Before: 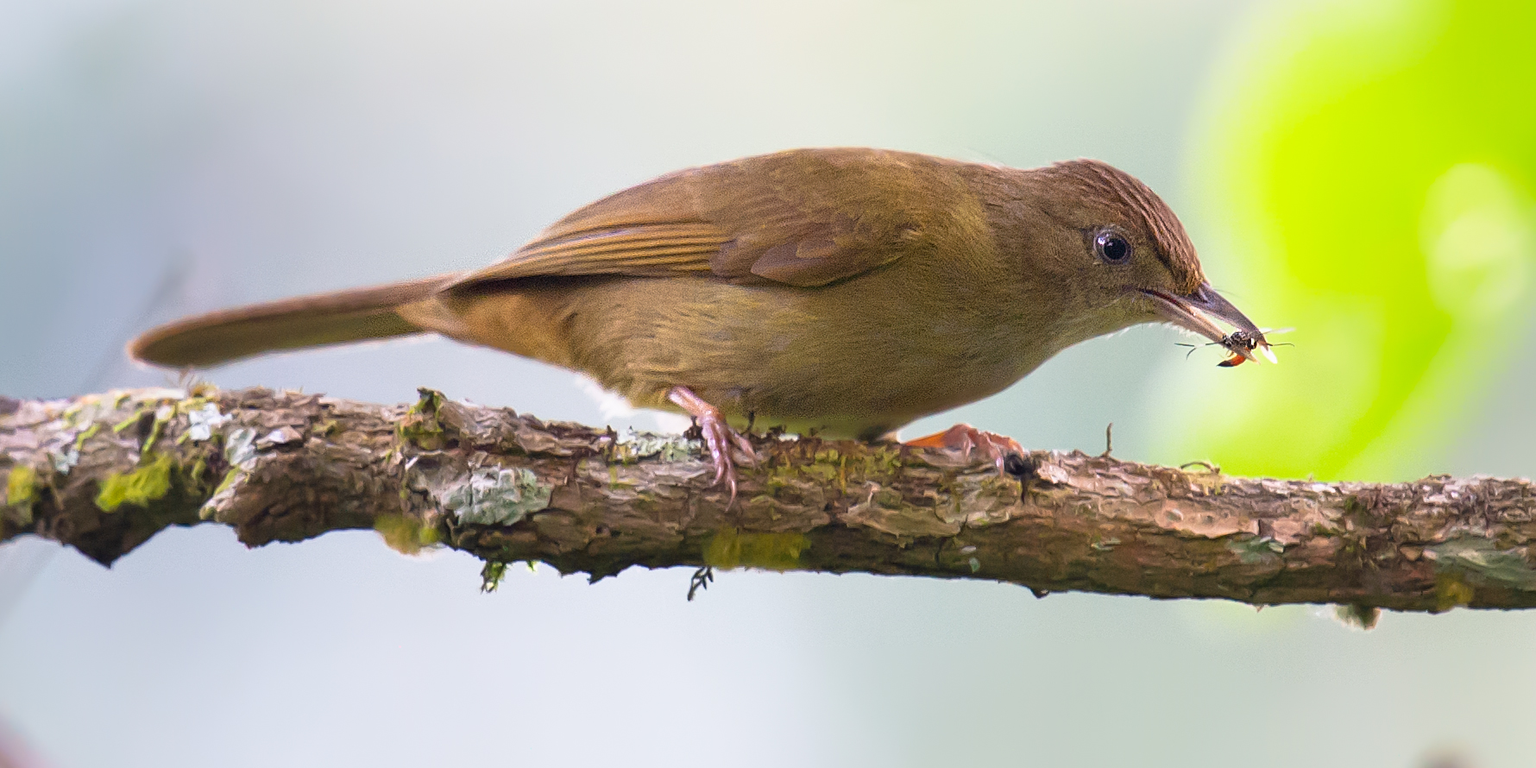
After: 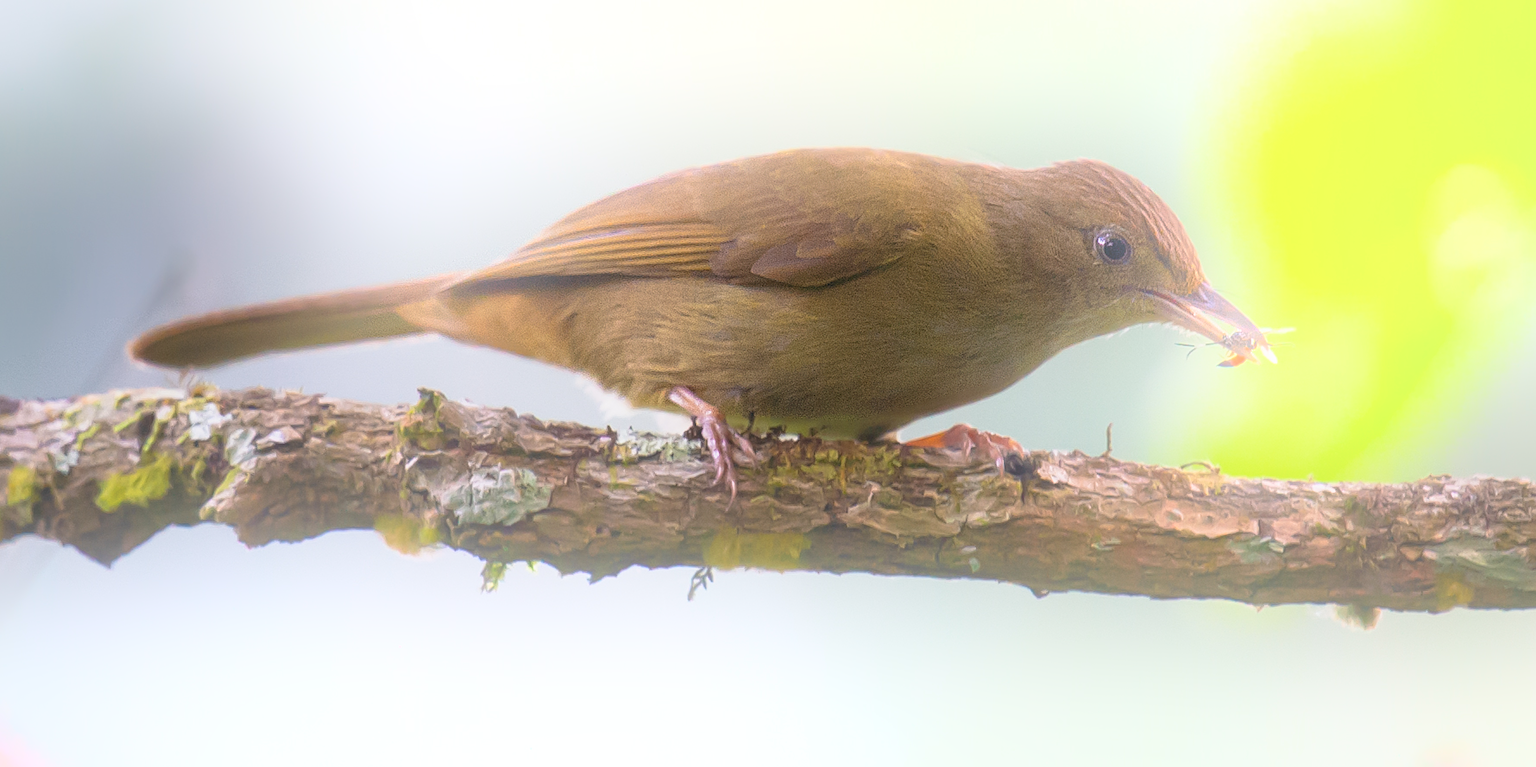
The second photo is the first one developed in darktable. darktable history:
crop: bottom 0.071%
contrast brightness saturation: contrast -0.08, brightness -0.04, saturation -0.11
bloom: on, module defaults
